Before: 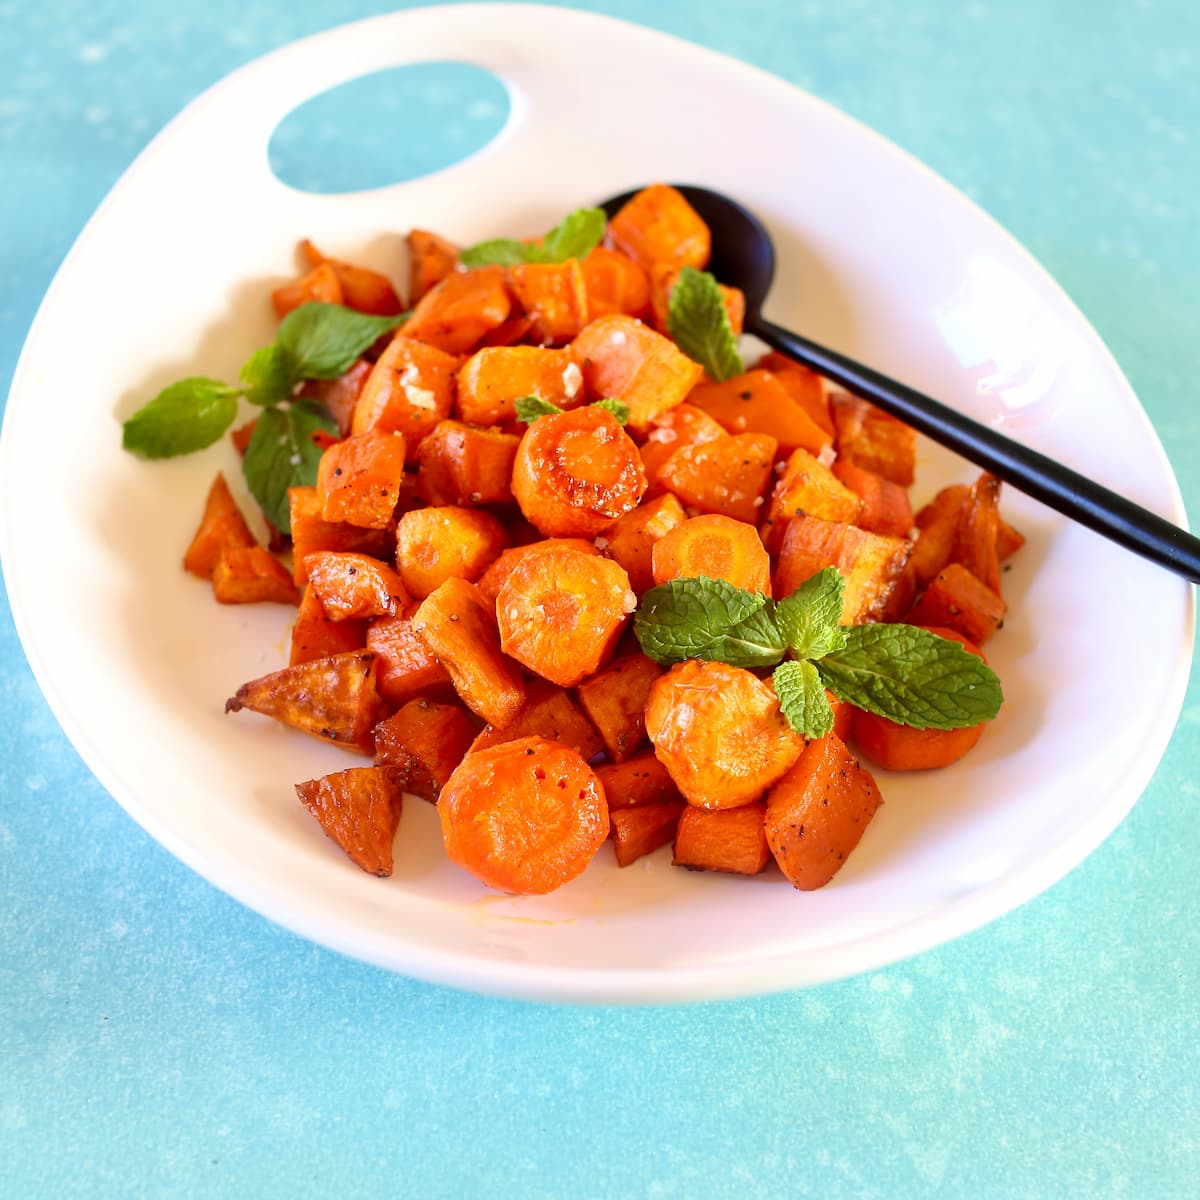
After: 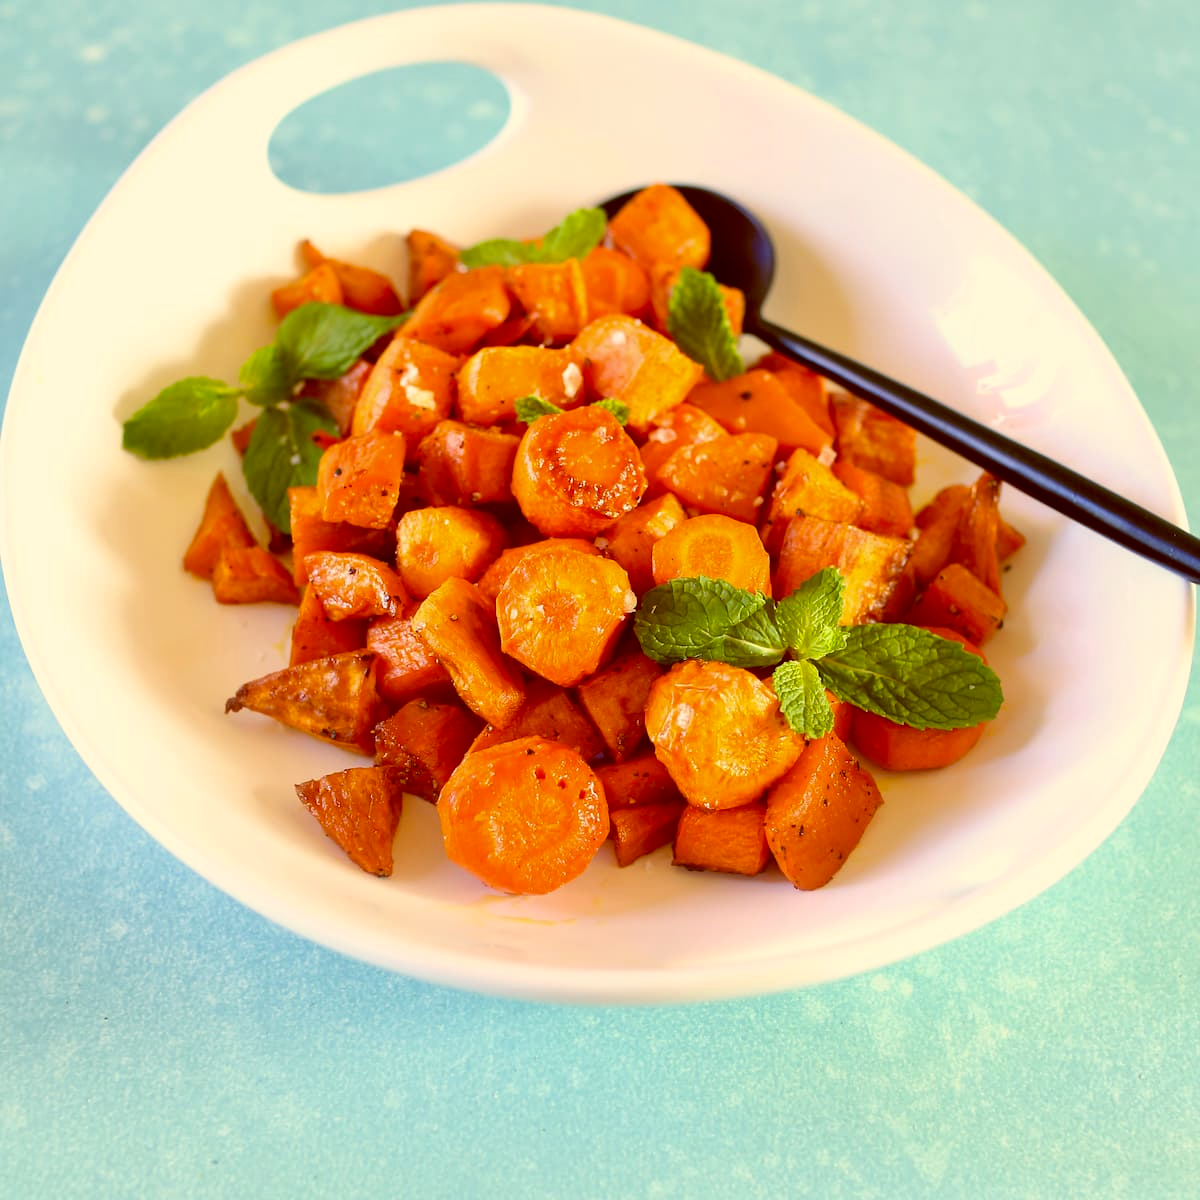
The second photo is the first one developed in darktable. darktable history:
color correction: highlights a* 2.72, highlights b* 22.8
color balance: lift [1, 1.015, 1.004, 0.985], gamma [1, 0.958, 0.971, 1.042], gain [1, 0.956, 0.977, 1.044]
white balance: red 0.988, blue 1.017
exposure: exposure -0.048 EV, compensate highlight preservation false
